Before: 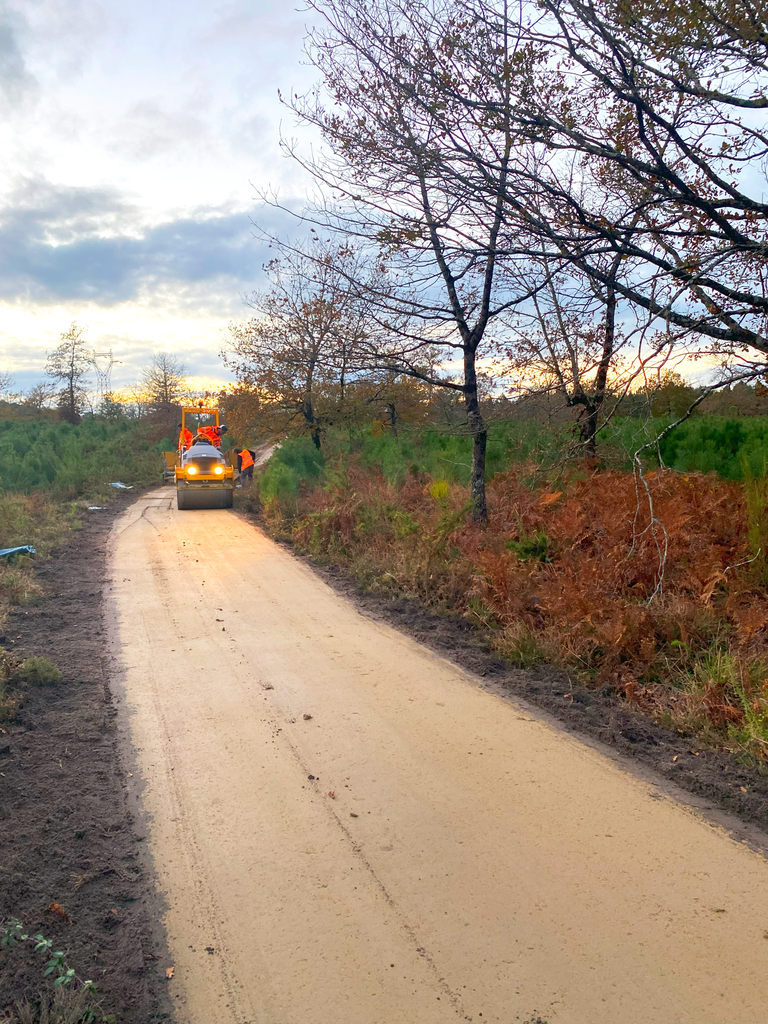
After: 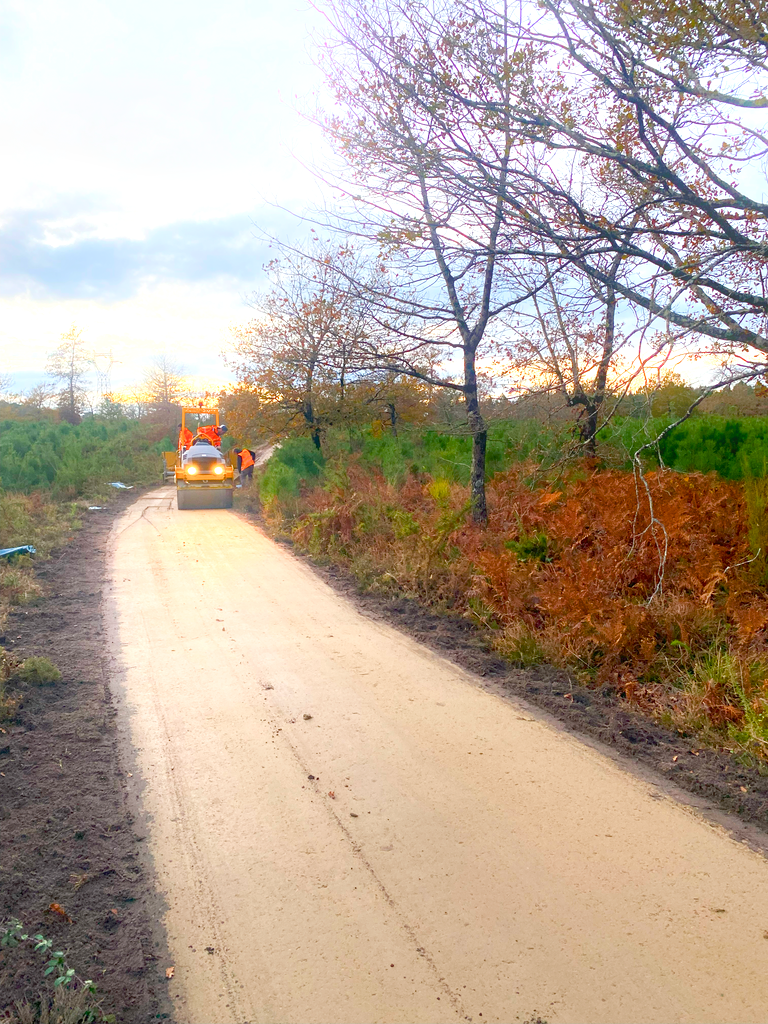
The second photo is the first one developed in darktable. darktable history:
bloom: size 9%, threshold 100%, strength 7%
color balance rgb: perceptual saturation grading › global saturation 20%, perceptual saturation grading › highlights -50%, perceptual saturation grading › shadows 30%, perceptual brilliance grading › global brilliance 10%, perceptual brilliance grading › shadows 15%
